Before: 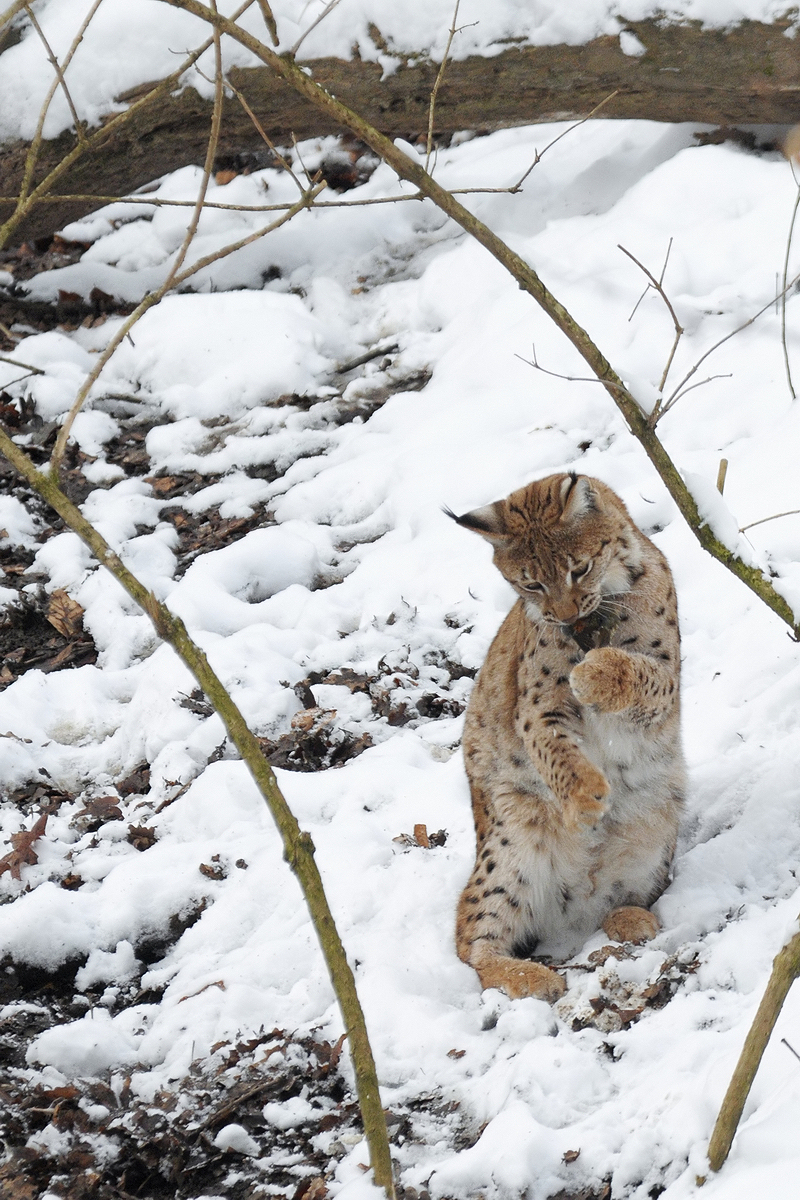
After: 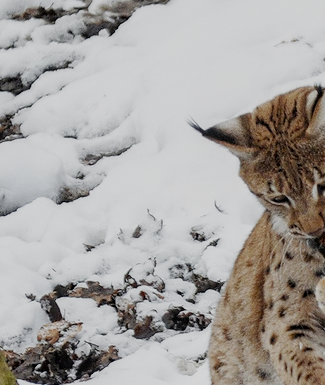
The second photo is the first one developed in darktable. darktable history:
local contrast: on, module defaults
crop: left 31.768%, top 32.321%, right 27.503%, bottom 35.595%
filmic rgb: black relative exposure -7.65 EV, white relative exposure 4.56 EV, threshold -0.299 EV, transition 3.19 EV, structure ↔ texture 99.65%, hardness 3.61, add noise in highlights 0.001, preserve chrominance no, color science v3 (2019), use custom middle-gray values true, contrast in highlights soft, enable highlight reconstruction true
